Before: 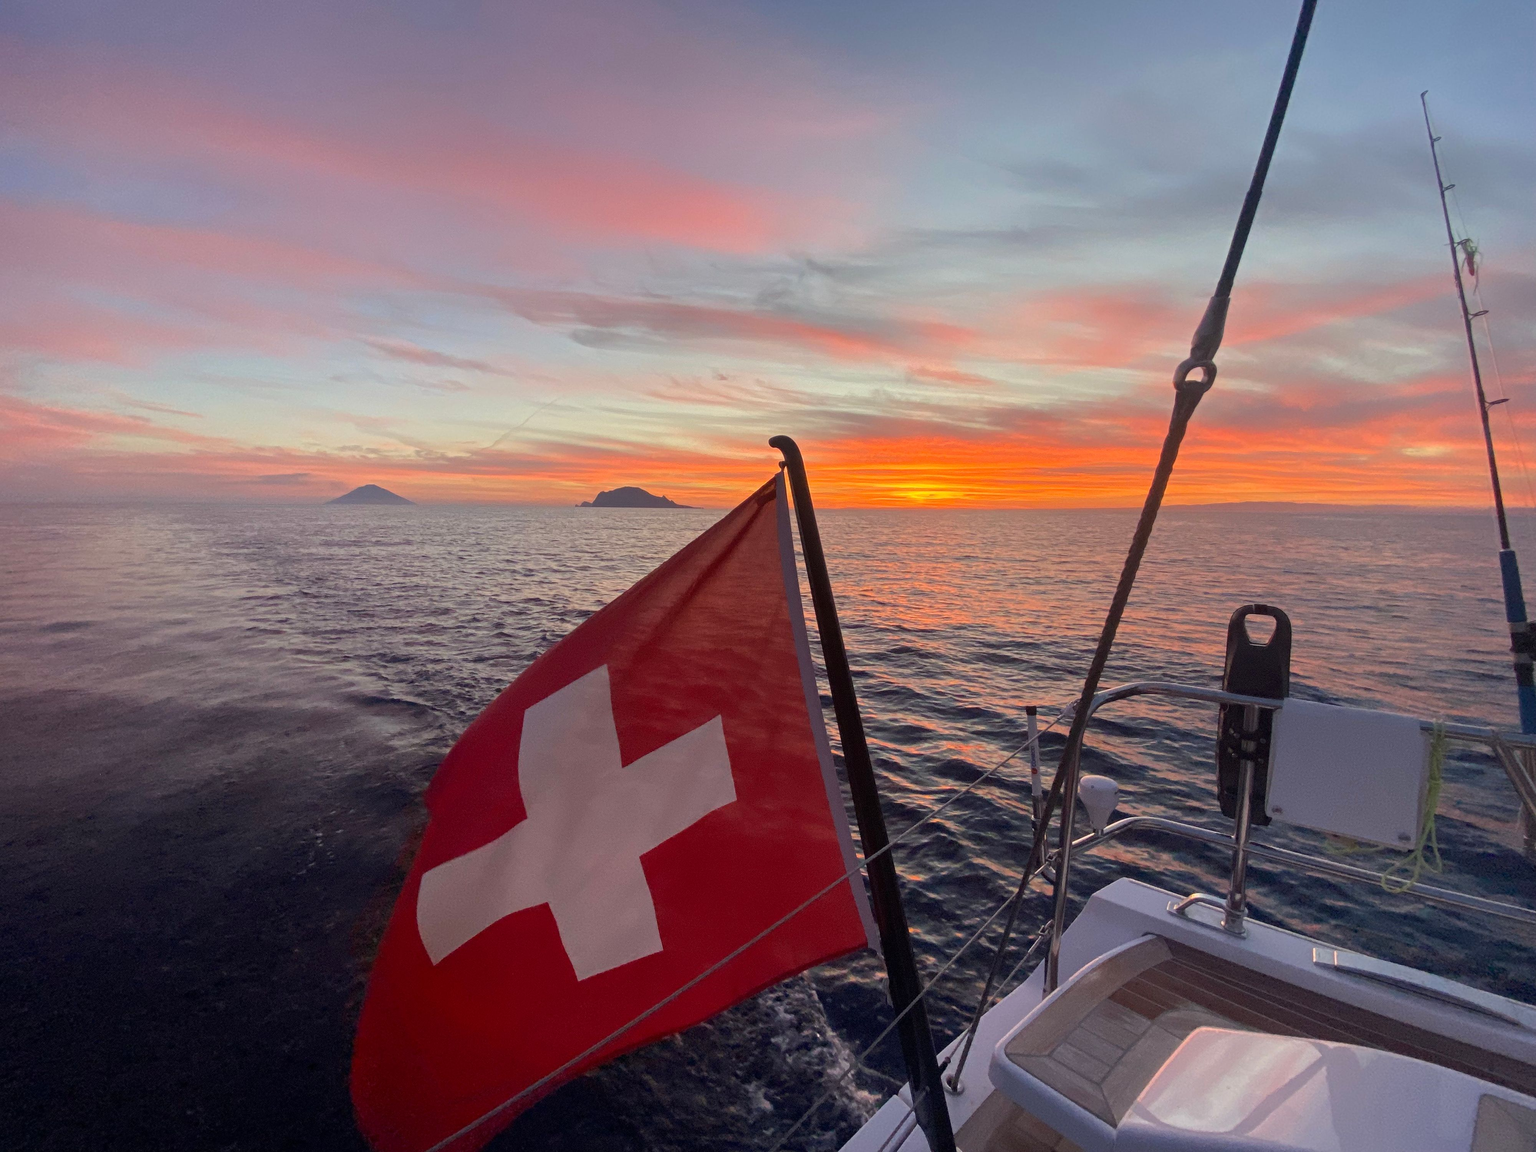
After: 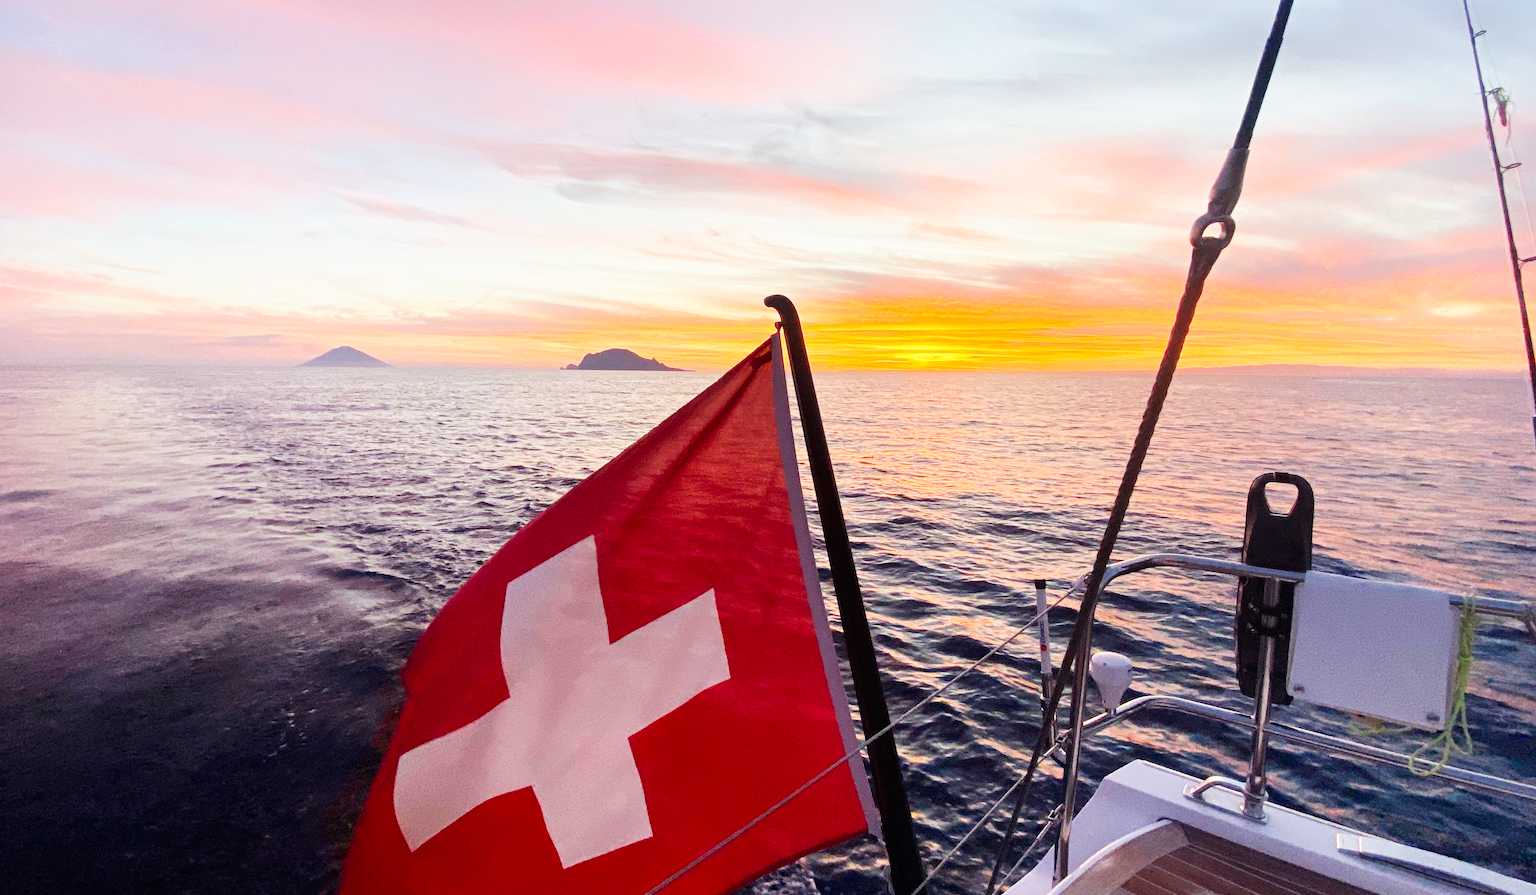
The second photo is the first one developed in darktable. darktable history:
base curve: curves: ch0 [(0, 0) (0.007, 0.004) (0.027, 0.03) (0.046, 0.07) (0.207, 0.54) (0.442, 0.872) (0.673, 0.972) (1, 1)], preserve colors none
crop and rotate: left 2.806%, top 13.537%, right 2.148%, bottom 12.604%
